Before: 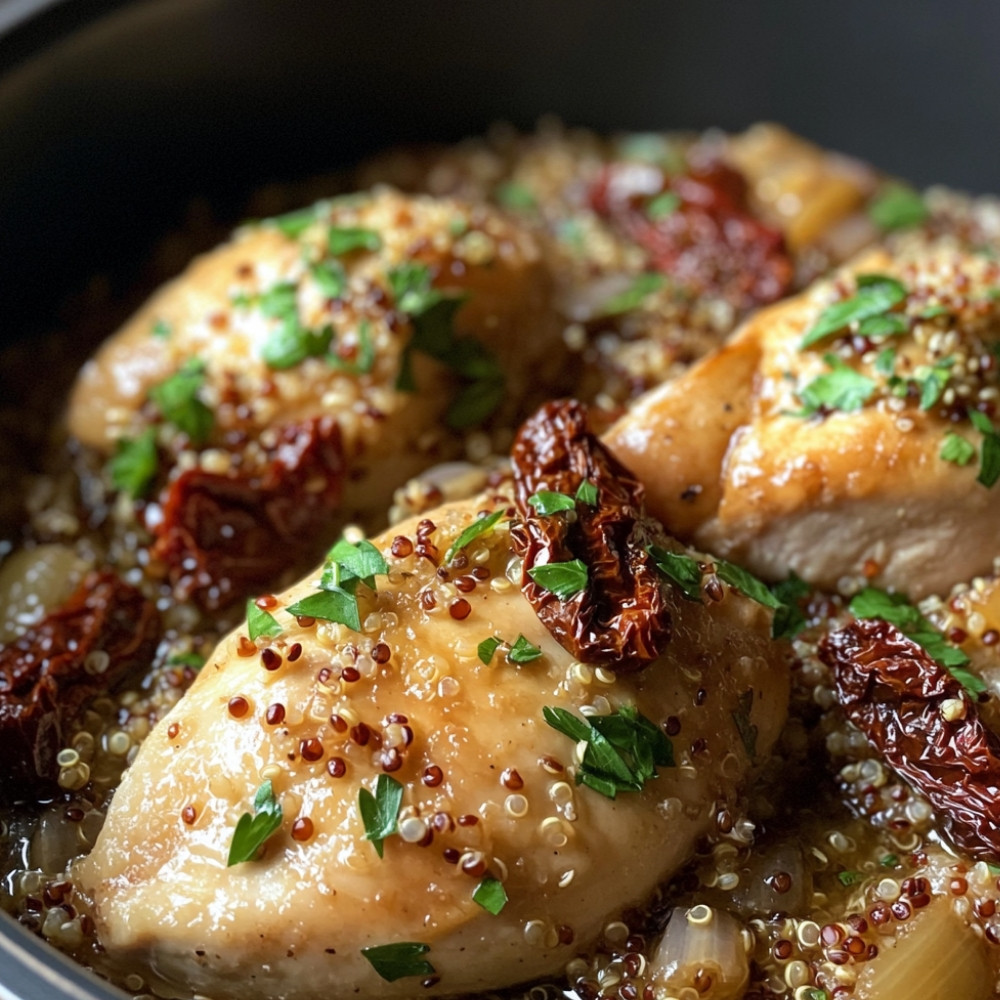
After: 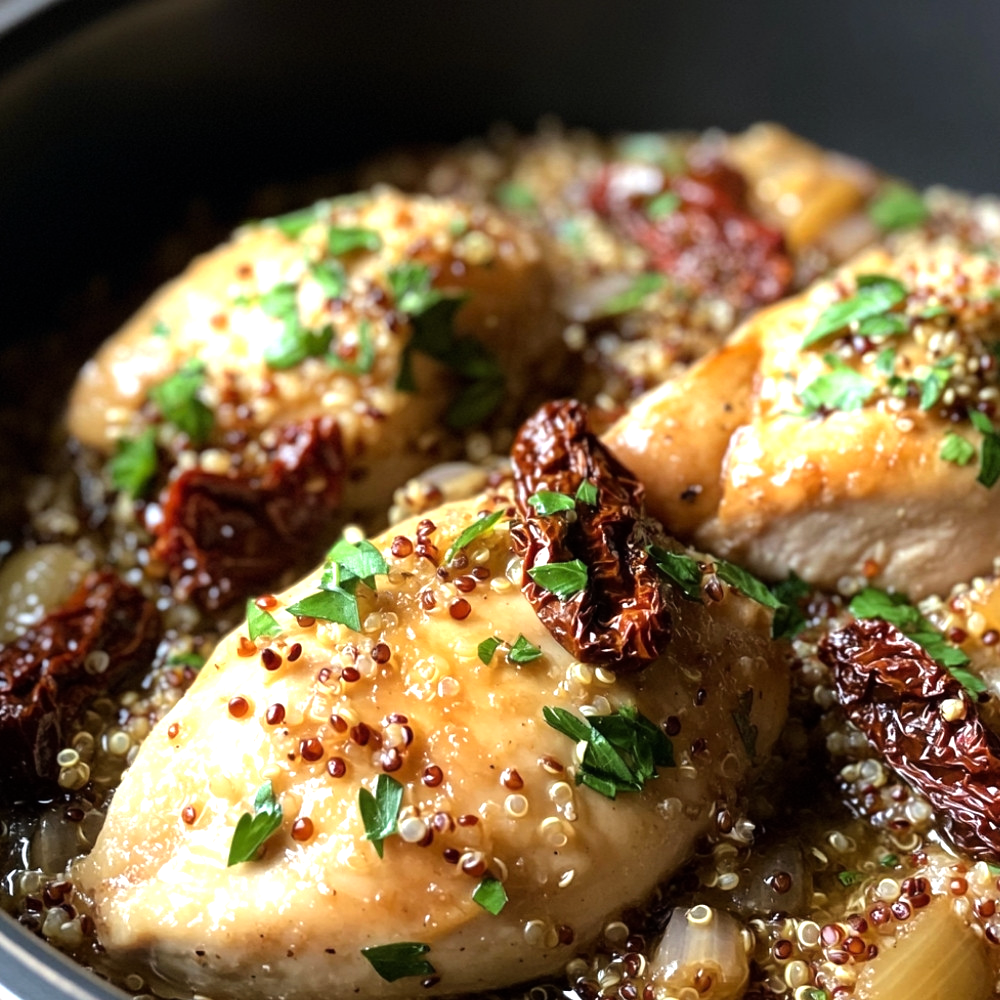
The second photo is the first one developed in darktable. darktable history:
tone equalizer: -8 EV -0.773 EV, -7 EV -0.666 EV, -6 EV -0.606 EV, -5 EV -0.393 EV, -3 EV 0.393 EV, -2 EV 0.6 EV, -1 EV 0.674 EV, +0 EV 0.765 EV
